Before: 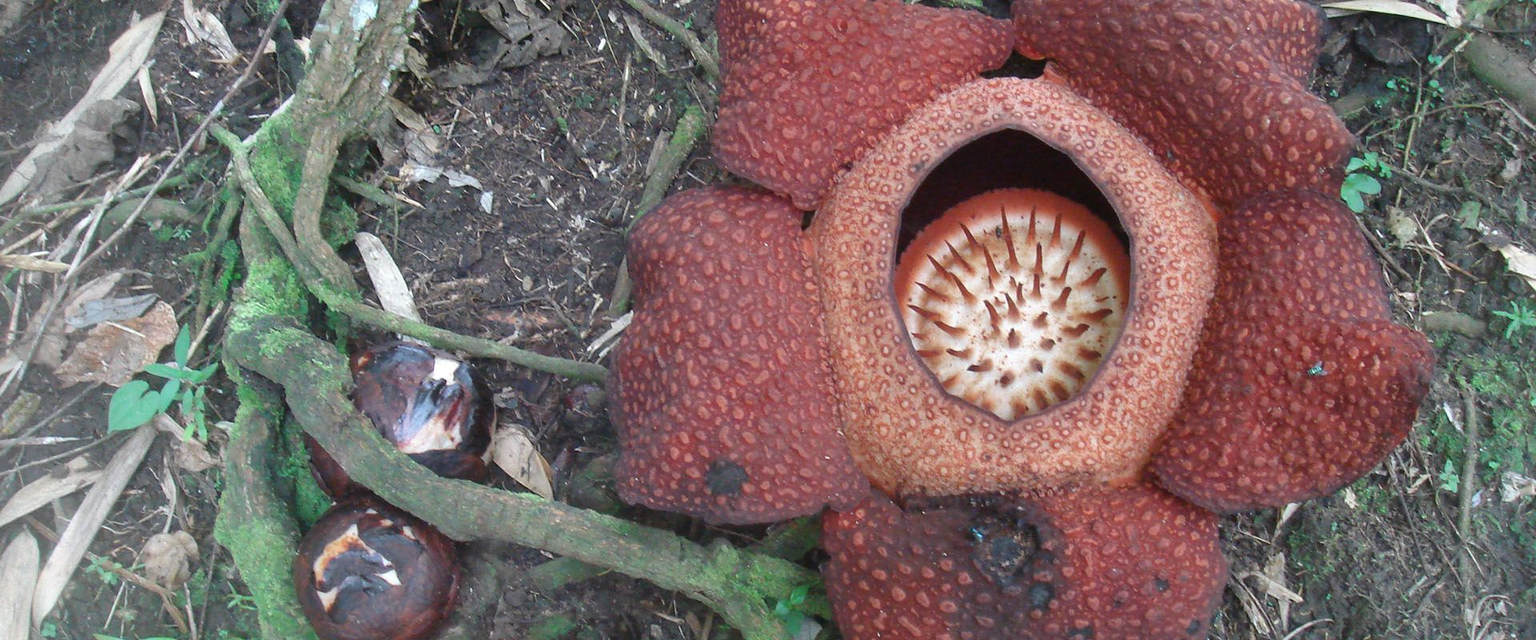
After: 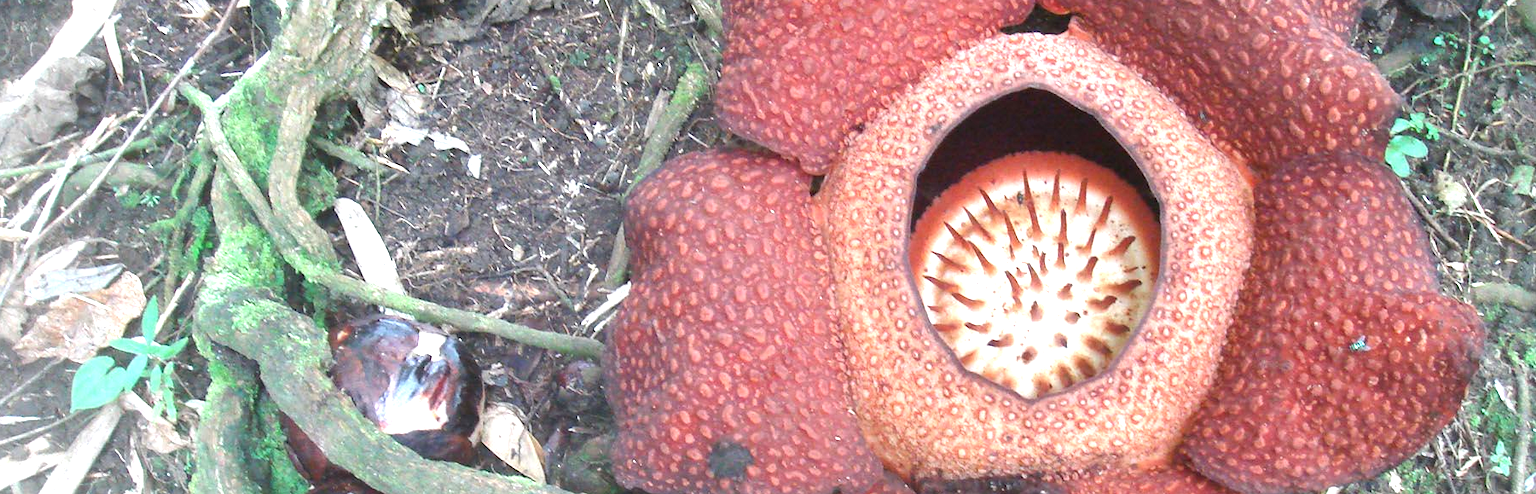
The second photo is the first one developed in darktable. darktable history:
crop: left 2.737%, top 7.287%, right 3.421%, bottom 20.179%
exposure: exposure 1.15 EV, compensate highlight preservation false
